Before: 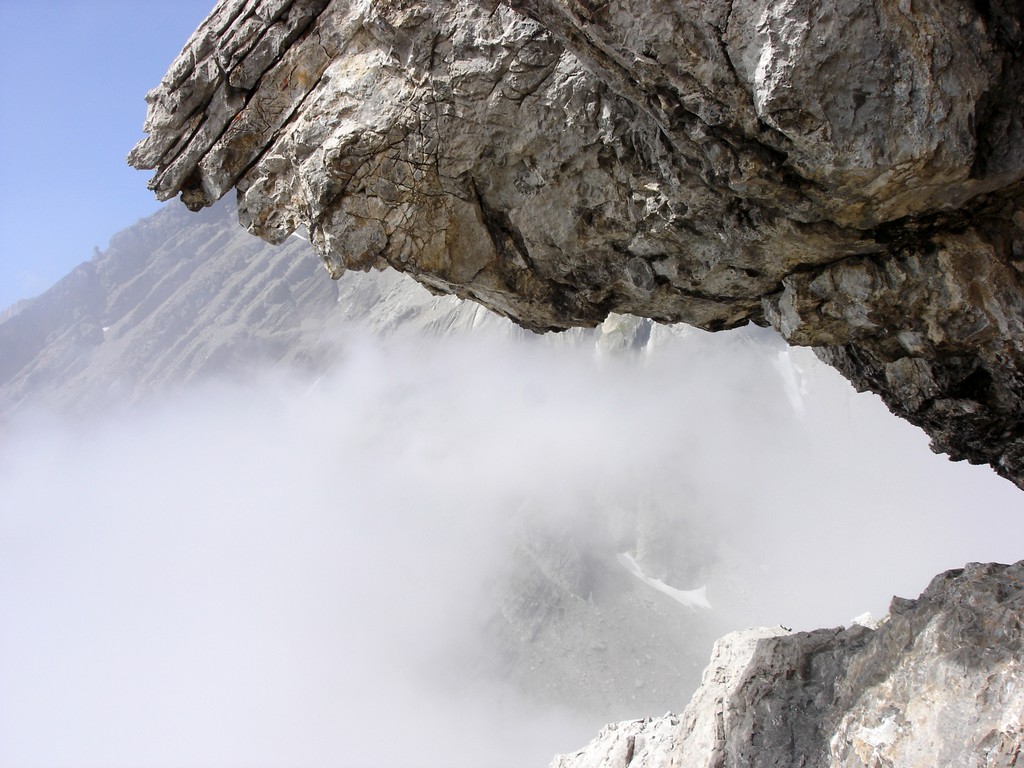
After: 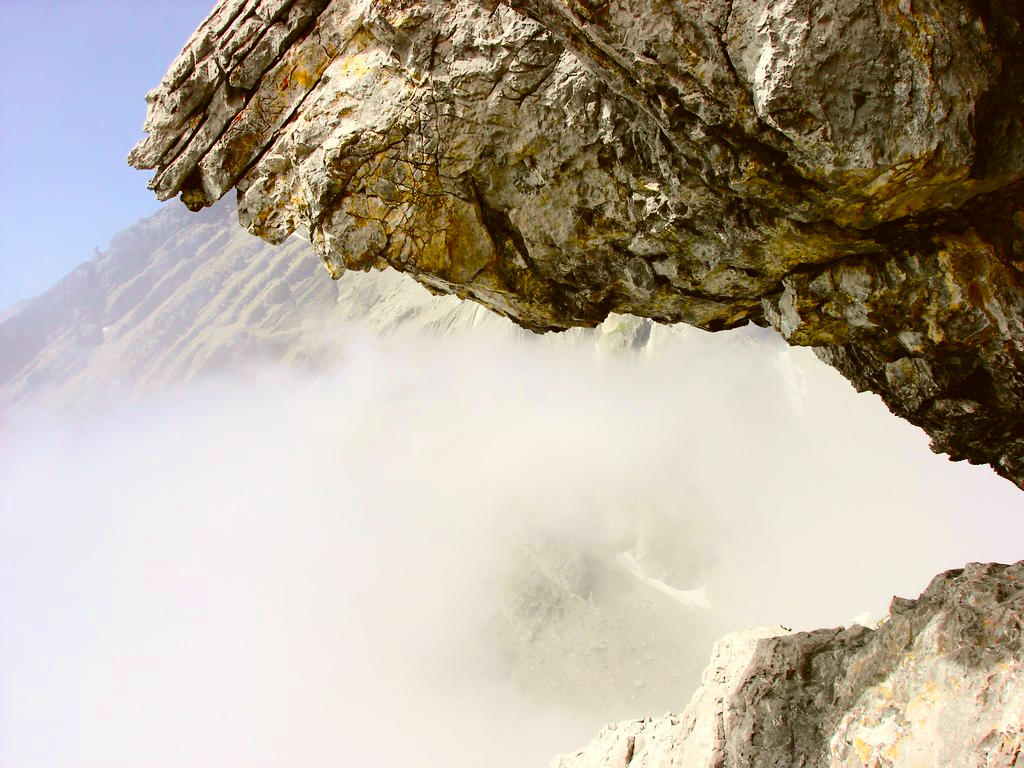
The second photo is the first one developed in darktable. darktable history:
tone curve: curves: ch0 [(0, 0.023) (0.103, 0.087) (0.295, 0.297) (0.445, 0.531) (0.553, 0.665) (0.735, 0.843) (0.994, 1)]; ch1 [(0, 0) (0.427, 0.346) (0.456, 0.426) (0.484, 0.483) (0.509, 0.514) (0.535, 0.56) (0.581, 0.632) (0.646, 0.715) (1, 1)]; ch2 [(0, 0) (0.369, 0.388) (0.449, 0.431) (0.501, 0.495) (0.533, 0.518) (0.572, 0.612) (0.677, 0.752) (1, 1)], color space Lab, independent channels, preserve colors none
color zones: curves: ch0 [(0, 0.613) (0.01, 0.613) (0.245, 0.448) (0.498, 0.529) (0.642, 0.665) (0.879, 0.777) (0.99, 0.613)]; ch1 [(0, 0) (0.143, 0) (0.286, 0) (0.429, 0) (0.571, 0) (0.714, 0) (0.857, 0)], mix -121.96%
haze removal: adaptive false
color correction: highlights a* -1.43, highlights b* 10.12, shadows a* 0.395, shadows b* 19.35
color balance rgb: perceptual saturation grading › global saturation 20%, global vibrance 10%
